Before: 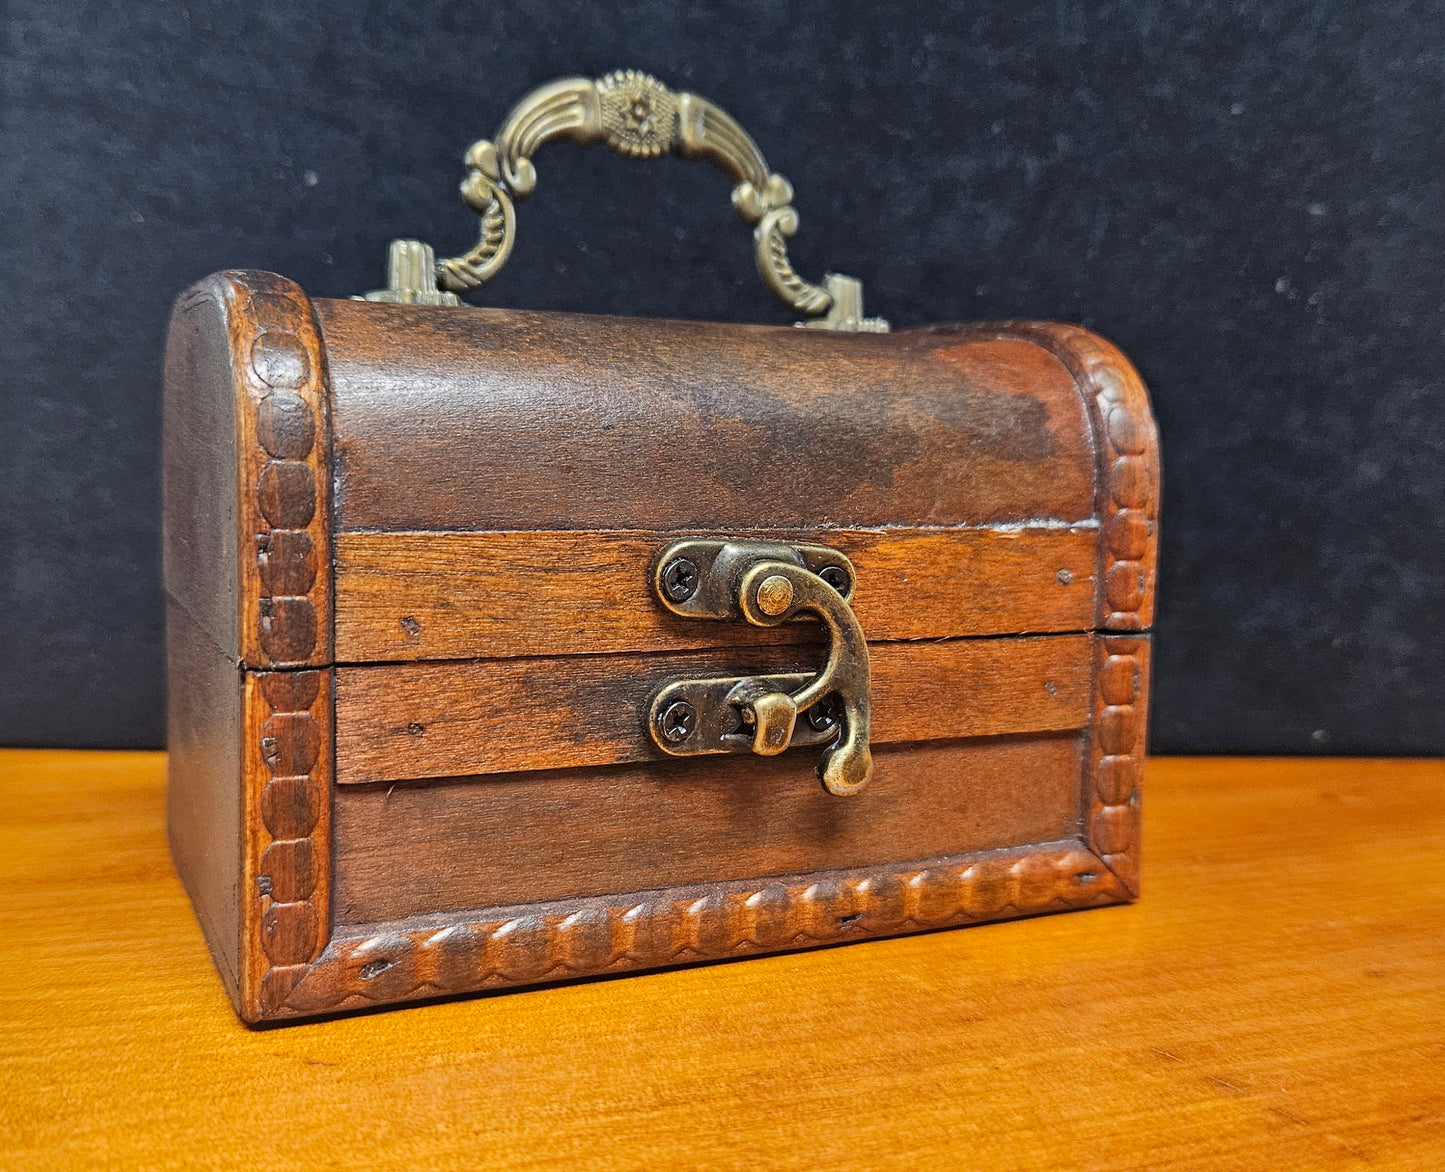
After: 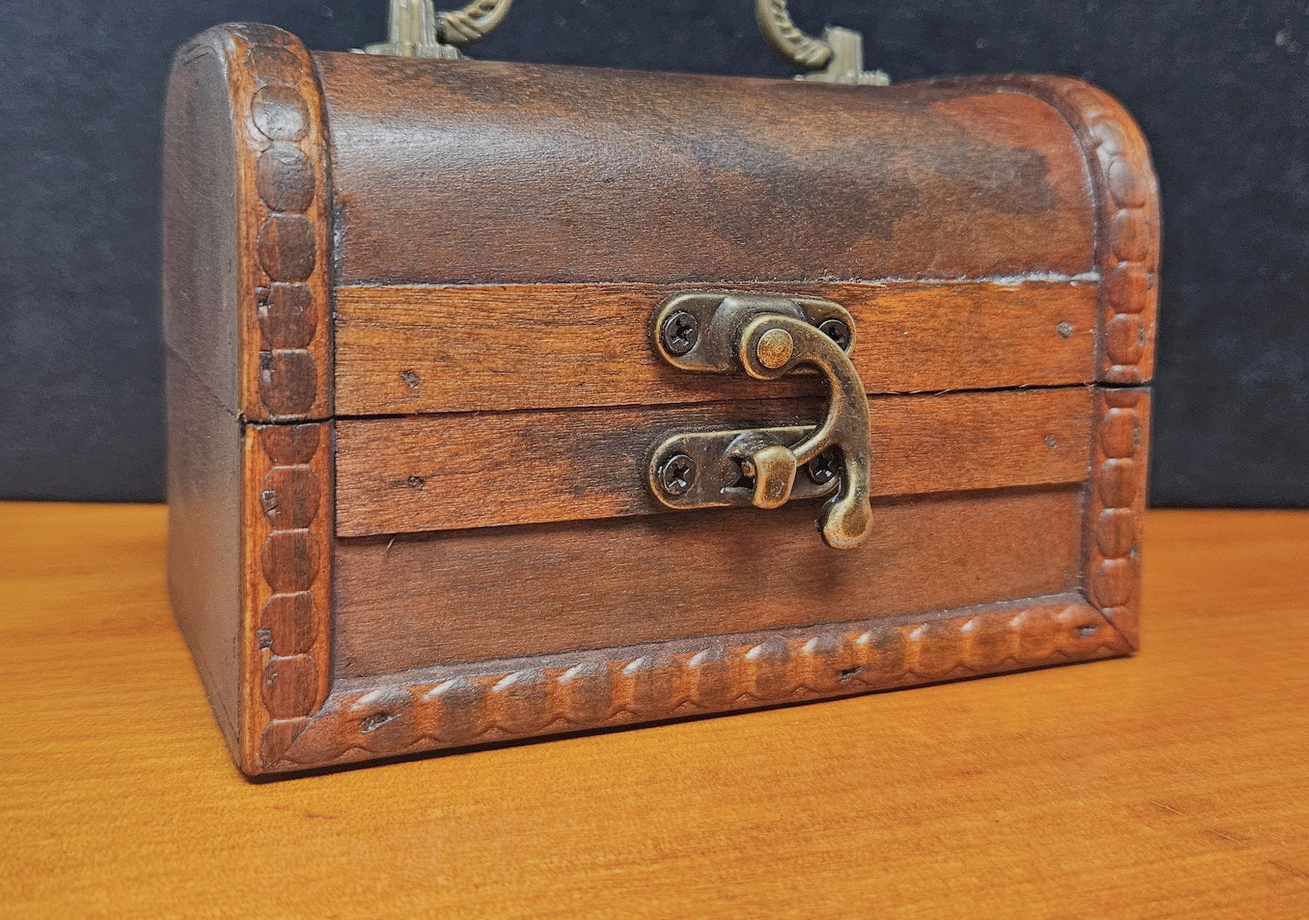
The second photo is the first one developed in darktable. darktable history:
contrast brightness saturation: saturation -0.154
color balance rgb: linear chroma grading › global chroma 2.059%, linear chroma grading › mid-tones -1.368%, perceptual saturation grading › global saturation 0.538%, hue shift -3°, contrast -21.693%
crop: top 21.139%, right 9.373%, bottom 0.296%
